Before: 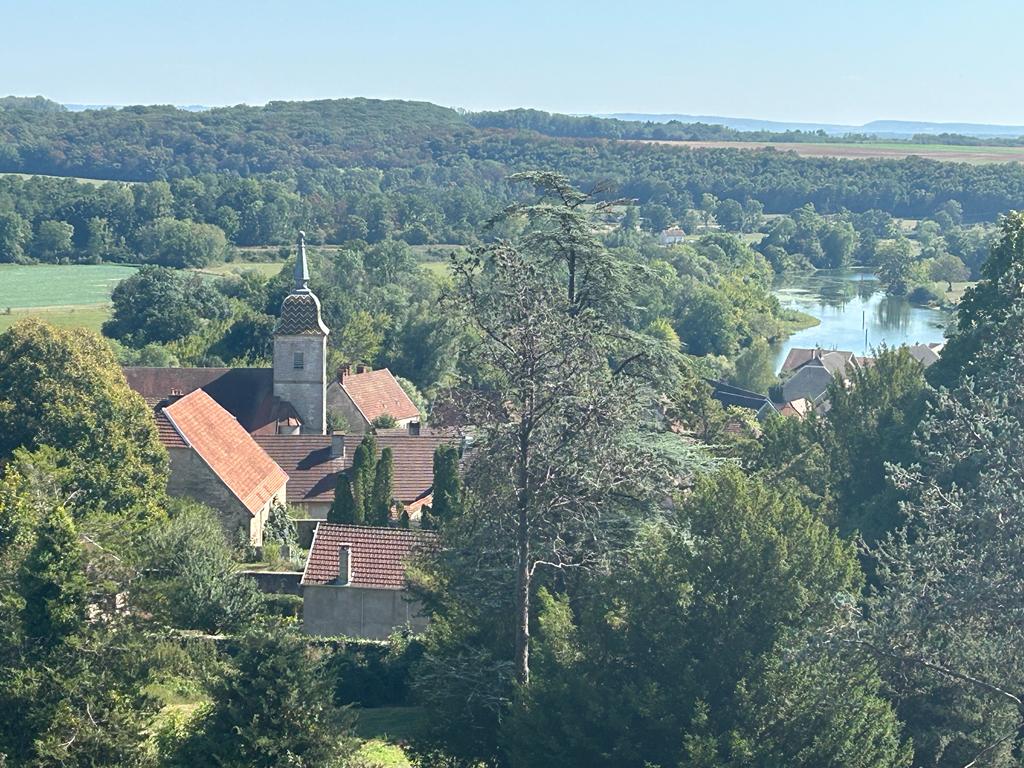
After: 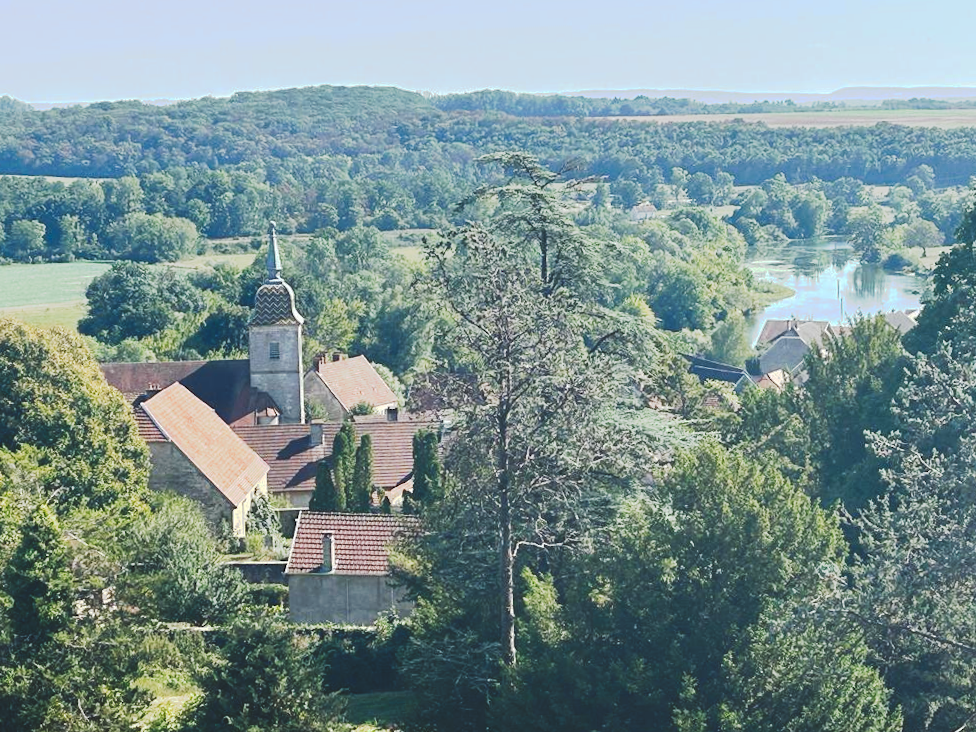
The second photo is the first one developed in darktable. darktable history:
tone curve: curves: ch0 [(0, 0) (0.003, 0.108) (0.011, 0.113) (0.025, 0.113) (0.044, 0.121) (0.069, 0.132) (0.1, 0.145) (0.136, 0.158) (0.177, 0.182) (0.224, 0.215) (0.277, 0.27) (0.335, 0.341) (0.399, 0.424) (0.468, 0.528) (0.543, 0.622) (0.623, 0.721) (0.709, 0.79) (0.801, 0.846) (0.898, 0.871) (1, 1)], preserve colors none
rotate and perspective: rotation -2.12°, lens shift (vertical) 0.009, lens shift (horizontal) -0.008, automatic cropping original format, crop left 0.036, crop right 0.964, crop top 0.05, crop bottom 0.959
